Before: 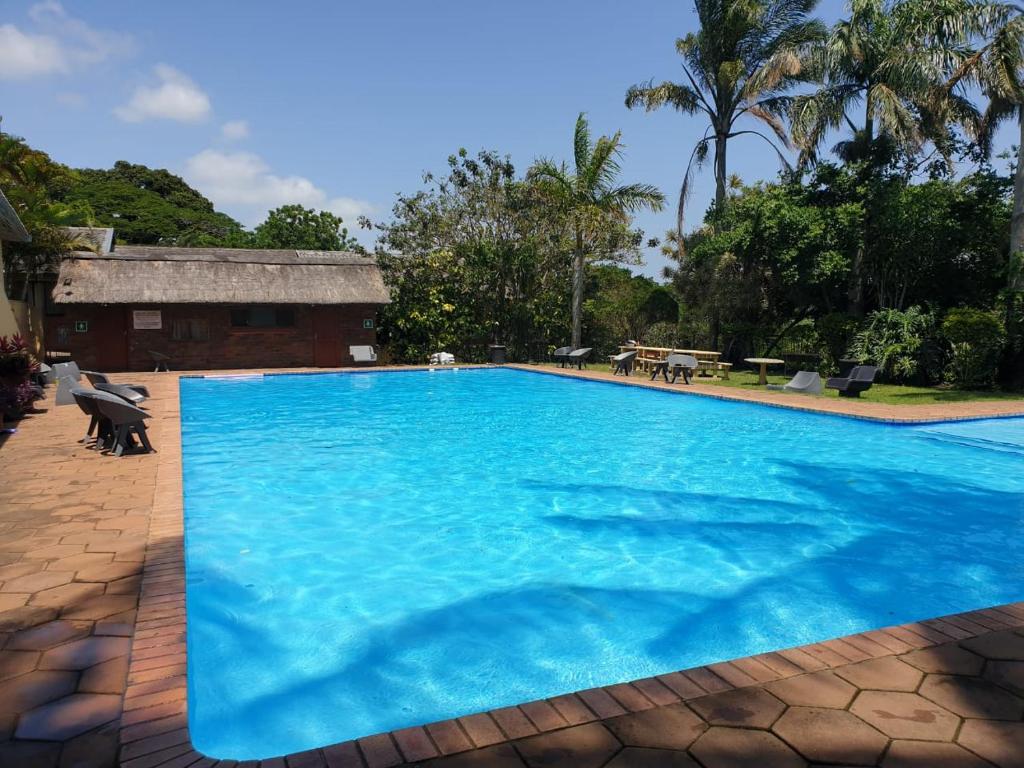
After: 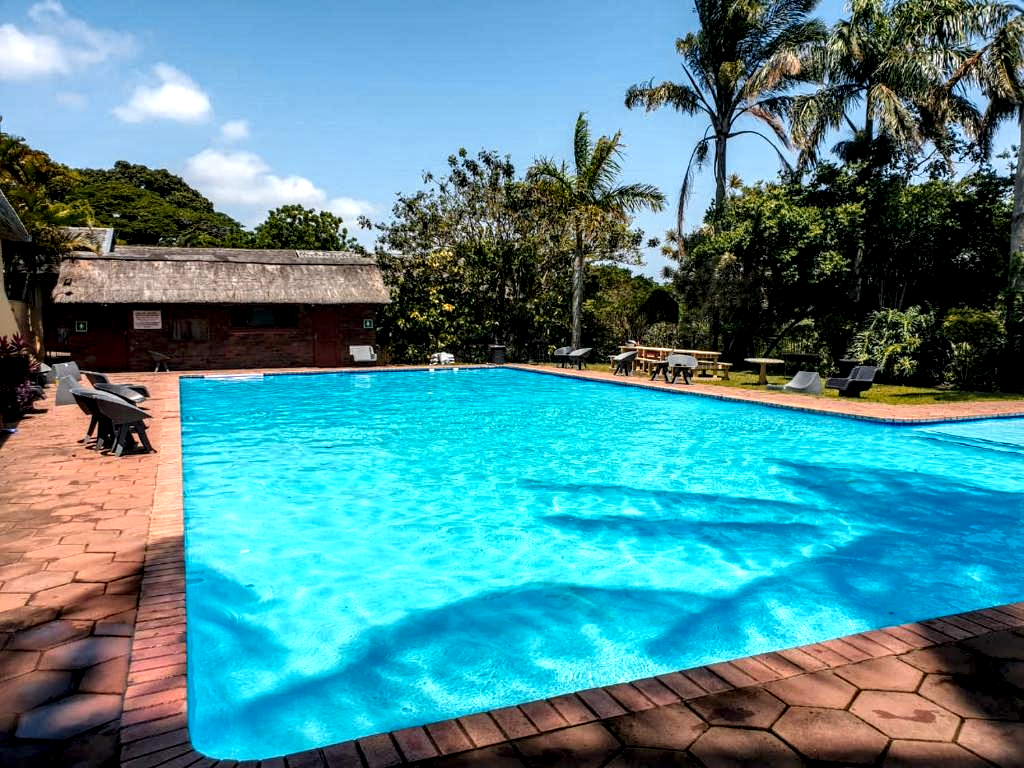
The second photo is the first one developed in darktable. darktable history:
color zones: curves: ch1 [(0.239, 0.552) (0.75, 0.5)]; ch2 [(0.25, 0.462) (0.749, 0.457)], mix 101.69%
local contrast: highlights 18%, detail 185%
tone equalizer: -8 EV -0.403 EV, -7 EV -0.41 EV, -6 EV -0.302 EV, -5 EV -0.196 EV, -3 EV 0.252 EV, -2 EV 0.358 EV, -1 EV 0.398 EV, +0 EV 0.444 EV
